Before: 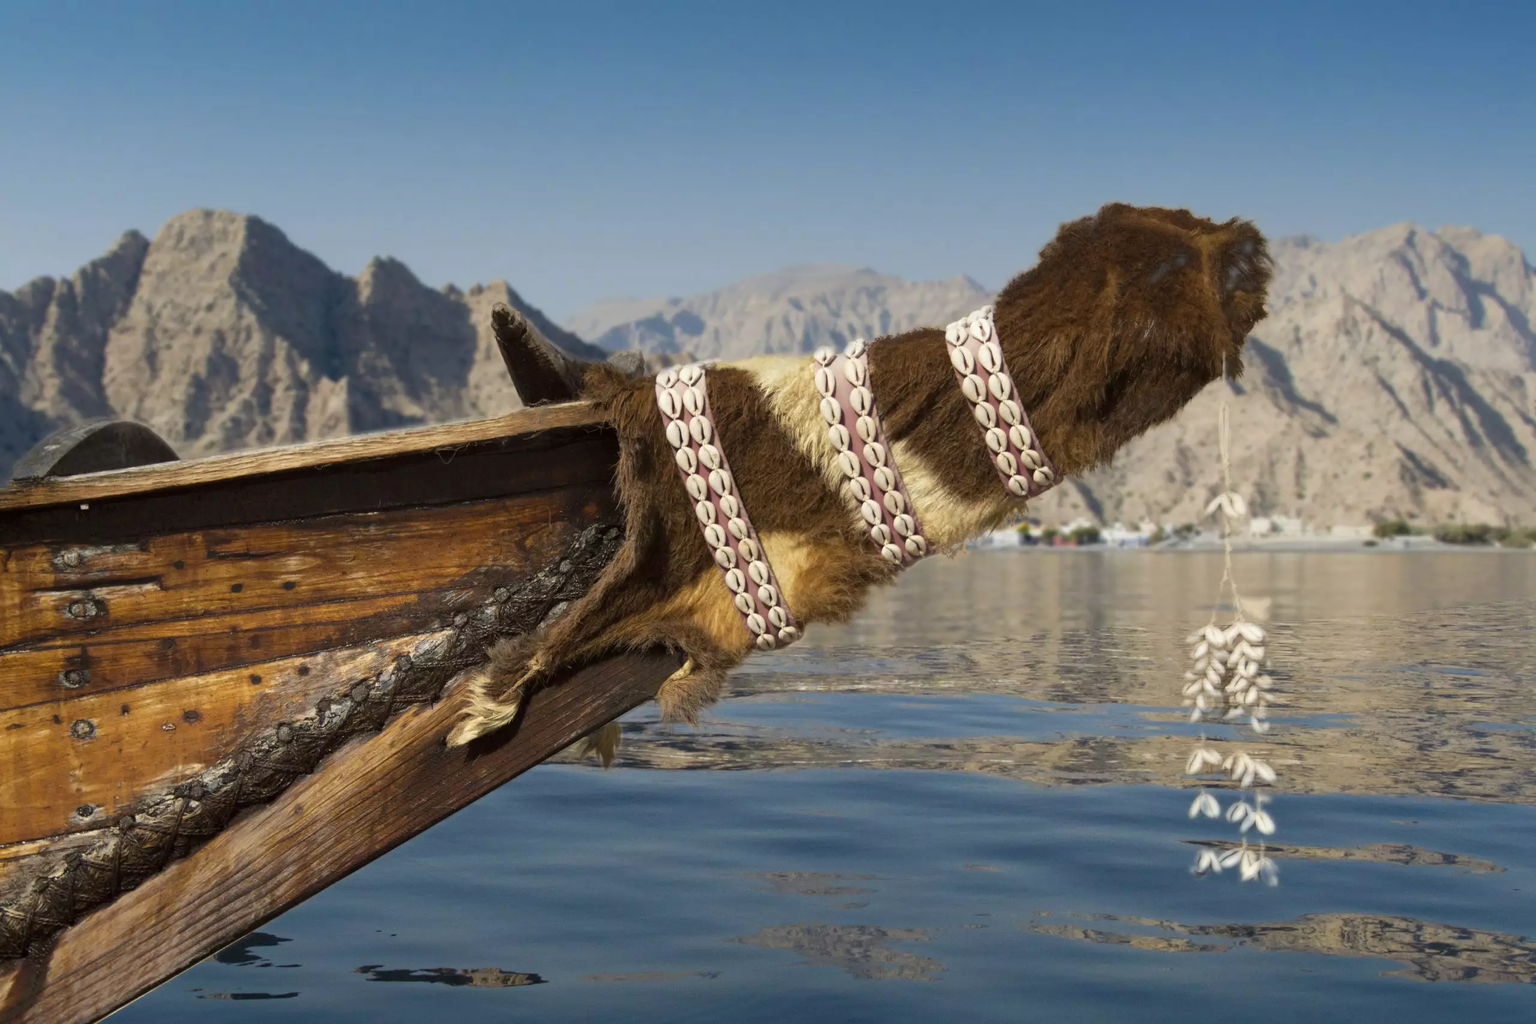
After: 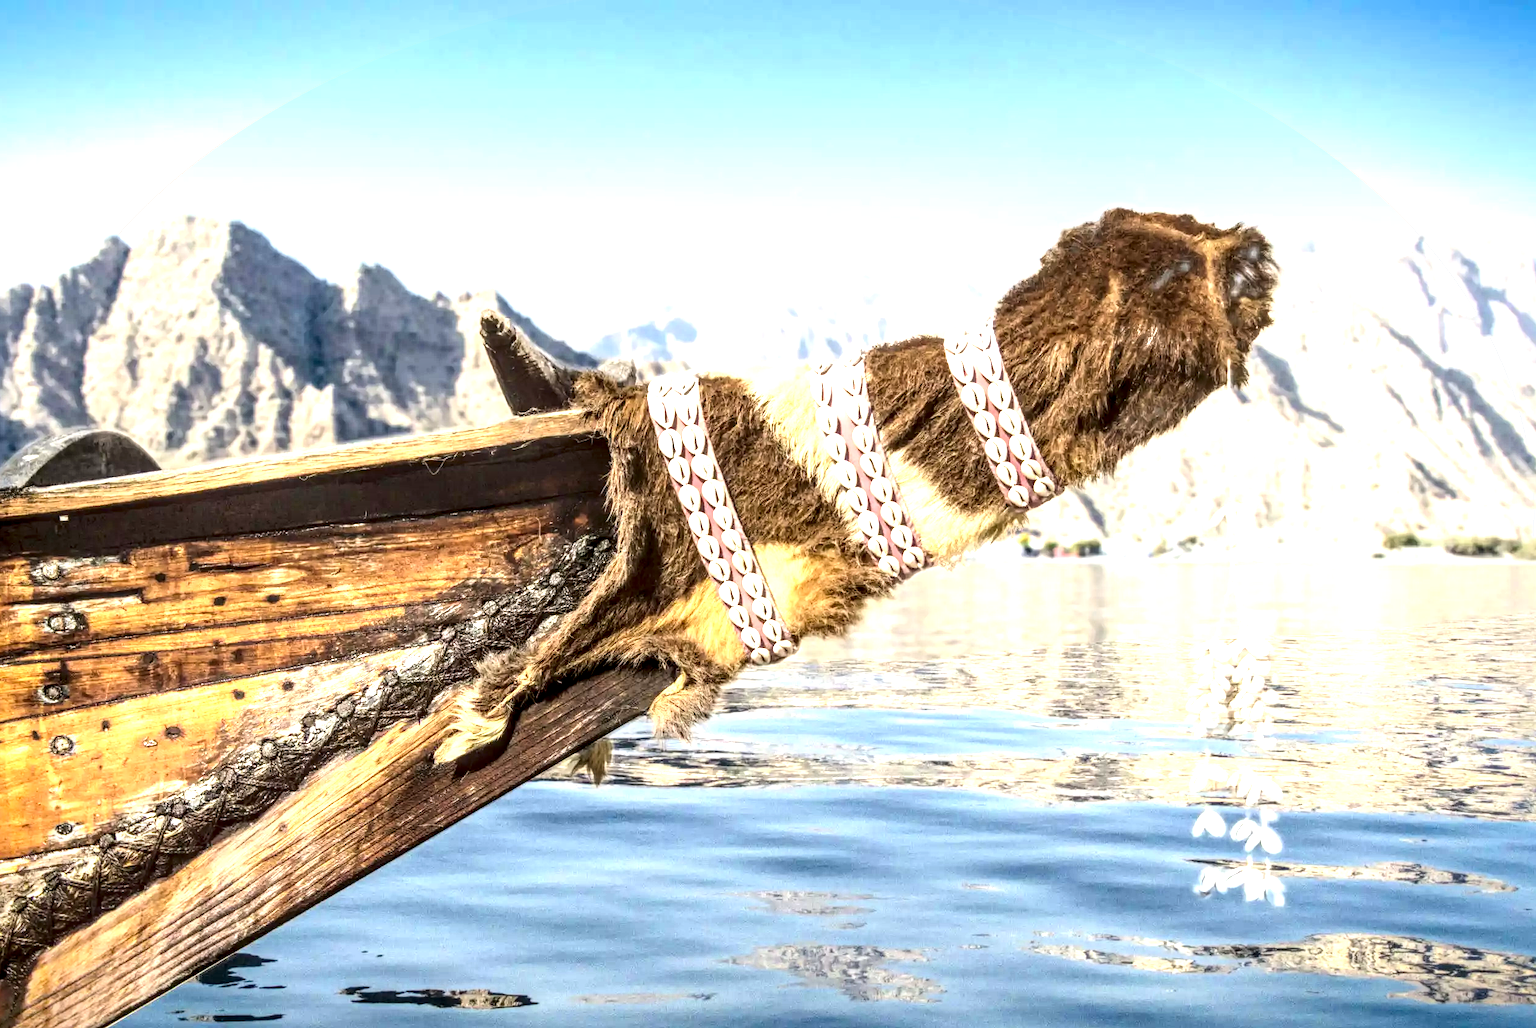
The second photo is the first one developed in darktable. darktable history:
color calibration: illuminant same as pipeline (D50), adaptation XYZ, x 0.346, y 0.358, temperature 5005.25 K
contrast brightness saturation: contrast 0.222
exposure: exposure 1.989 EV, compensate highlight preservation false
tone curve: curves: ch0 [(0, 0) (0.161, 0.144) (0.501, 0.497) (1, 1)], color space Lab, independent channels, preserve colors none
local contrast: highlights 3%, shadows 3%, detail 182%
crop and rotate: left 1.474%, right 0.675%, bottom 1.721%
vignetting: fall-off start 99.53%, saturation 0.372, width/height ratio 1.307, unbound false
